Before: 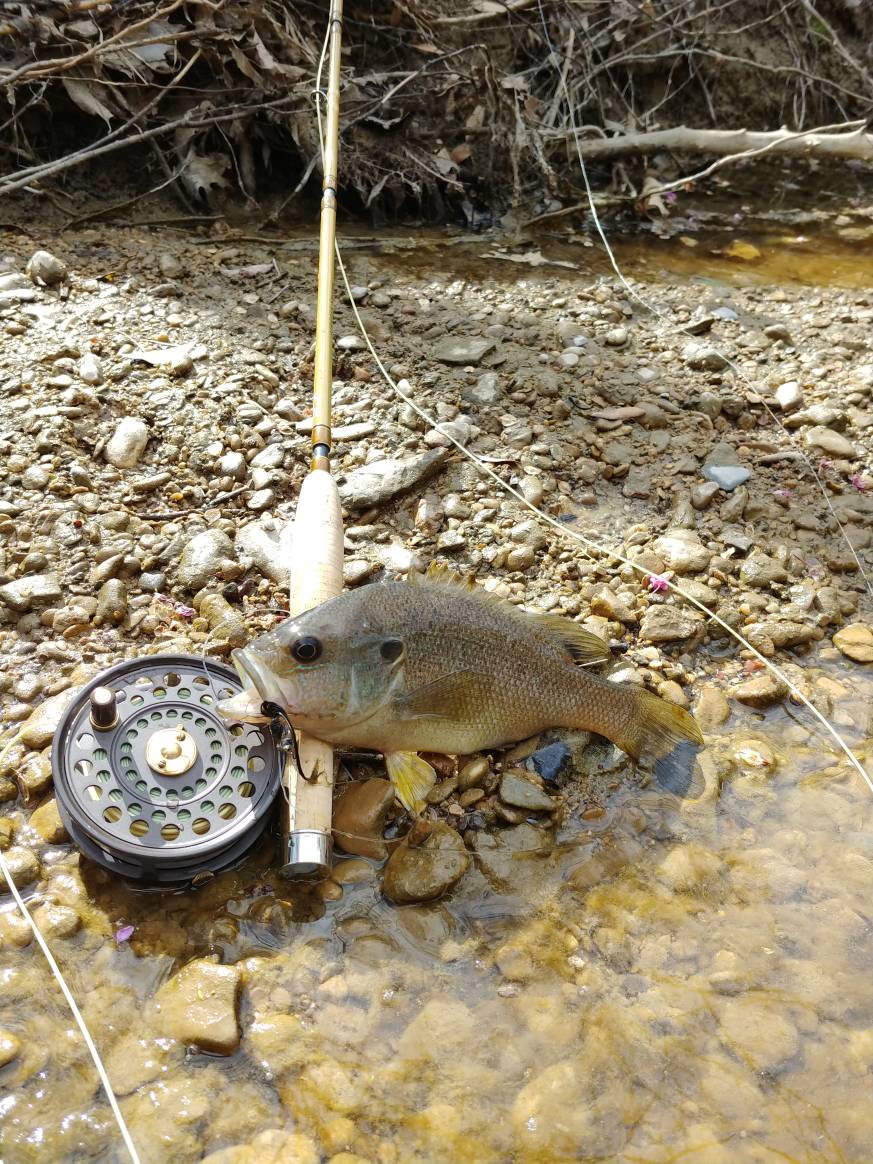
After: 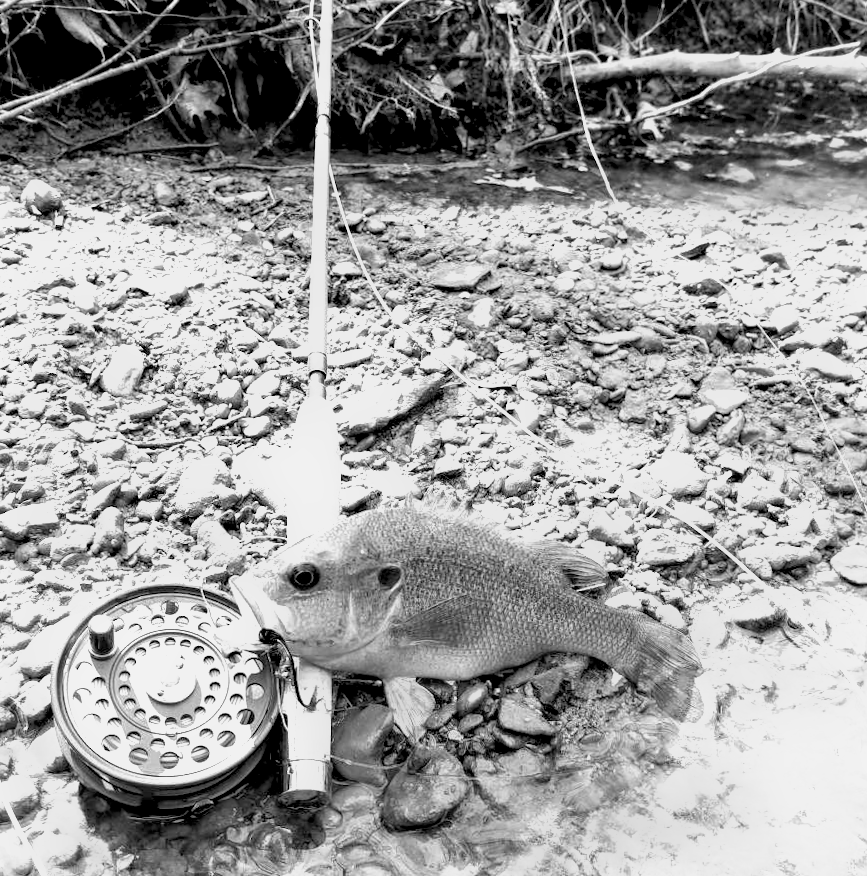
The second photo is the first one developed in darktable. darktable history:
color balance rgb: perceptual saturation grading › global saturation 35%, perceptual saturation grading › highlights -30%, perceptual saturation grading › shadows 35%, perceptual brilliance grading › global brilliance 3%, perceptual brilliance grading › highlights -3%, perceptual brilliance grading › shadows 3%
local contrast: shadows 94%
rotate and perspective: rotation -0.45°, automatic cropping original format, crop left 0.008, crop right 0.992, crop top 0.012, crop bottom 0.988
crop: top 5.667%, bottom 17.637%
exposure: black level correction 0.009, exposure 1.425 EV, compensate highlight preservation false
velvia: on, module defaults
color contrast: green-magenta contrast 0.85, blue-yellow contrast 1.25, unbound 0
monochrome: a 14.95, b -89.96
